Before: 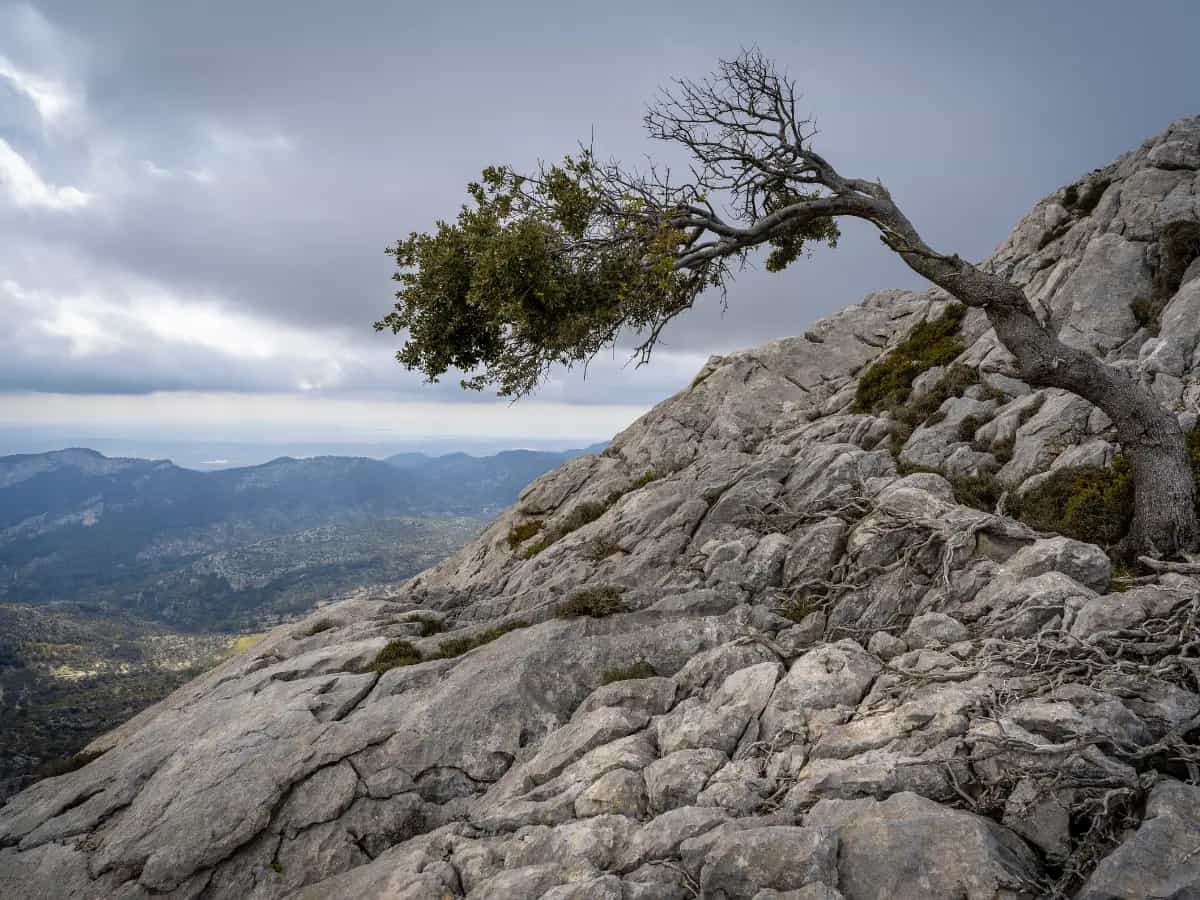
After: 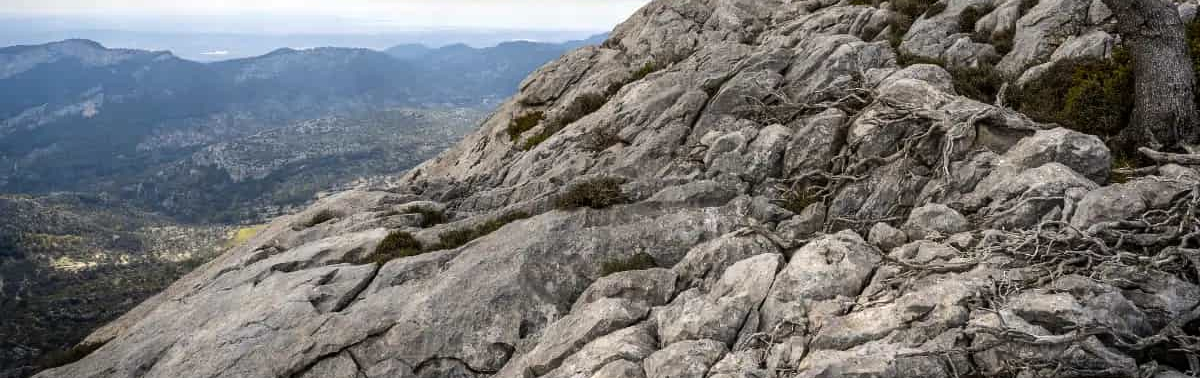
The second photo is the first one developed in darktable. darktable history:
crop: top 45.551%, bottom 12.262%
tone equalizer: -8 EV -0.417 EV, -7 EV -0.389 EV, -6 EV -0.333 EV, -5 EV -0.222 EV, -3 EV 0.222 EV, -2 EV 0.333 EV, -1 EV 0.389 EV, +0 EV 0.417 EV, edges refinement/feathering 500, mask exposure compensation -1.57 EV, preserve details no
